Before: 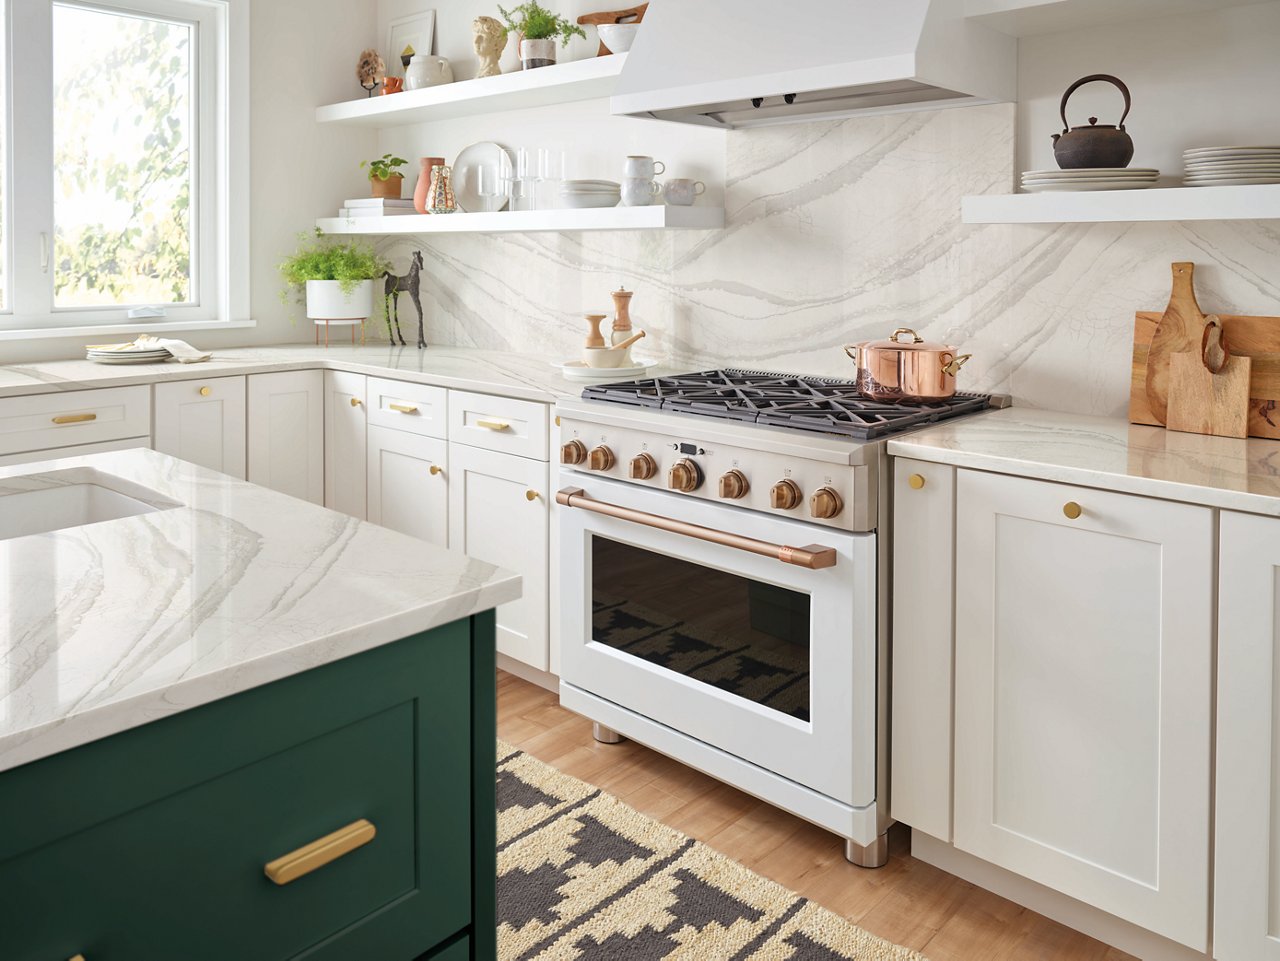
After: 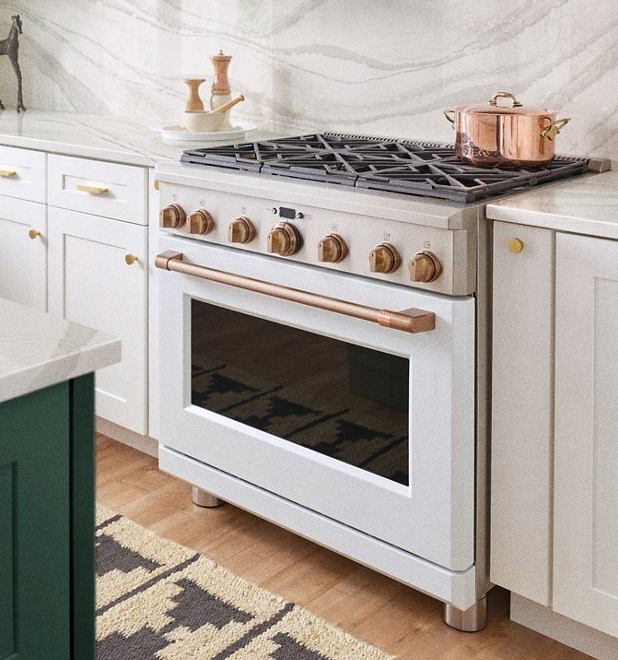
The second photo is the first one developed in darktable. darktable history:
grain: coarseness 0.47 ISO
white balance: red 1.004, blue 1.024
crop: left 31.379%, top 24.658%, right 20.326%, bottom 6.628%
